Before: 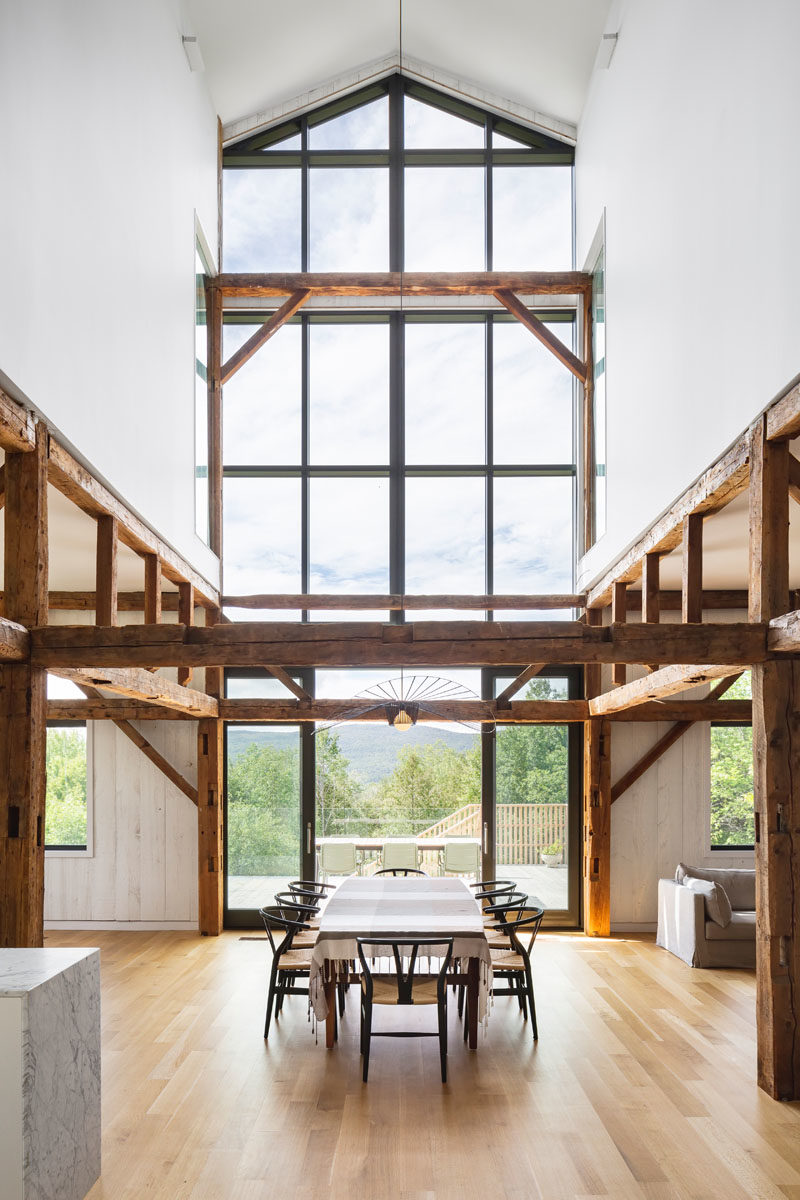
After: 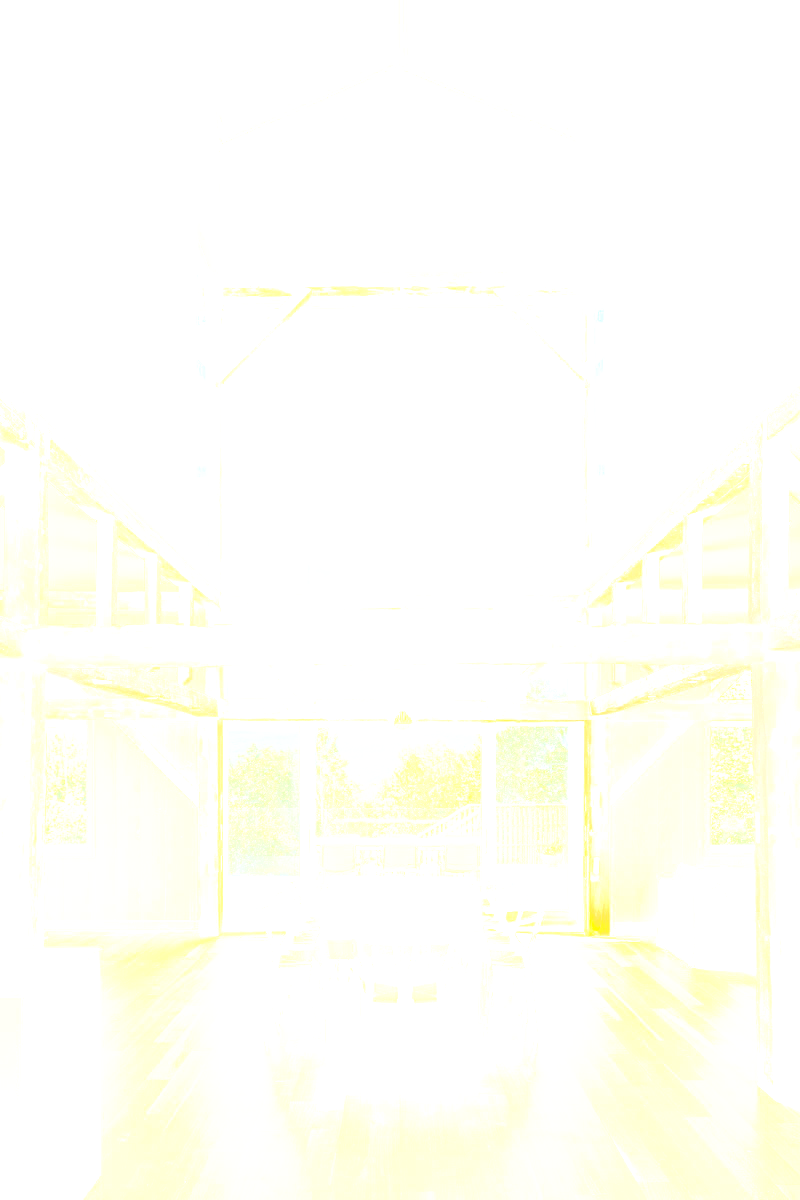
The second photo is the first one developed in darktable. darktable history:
bloom: size 25%, threshold 5%, strength 90%
tone curve: curves: ch0 [(0, 0) (0.003, 0.028) (0.011, 0.028) (0.025, 0.026) (0.044, 0.036) (0.069, 0.06) (0.1, 0.101) (0.136, 0.15) (0.177, 0.203) (0.224, 0.271) (0.277, 0.345) (0.335, 0.422) (0.399, 0.515) (0.468, 0.611) (0.543, 0.716) (0.623, 0.826) (0.709, 0.942) (0.801, 0.992) (0.898, 1) (1, 1)], preserve colors none
